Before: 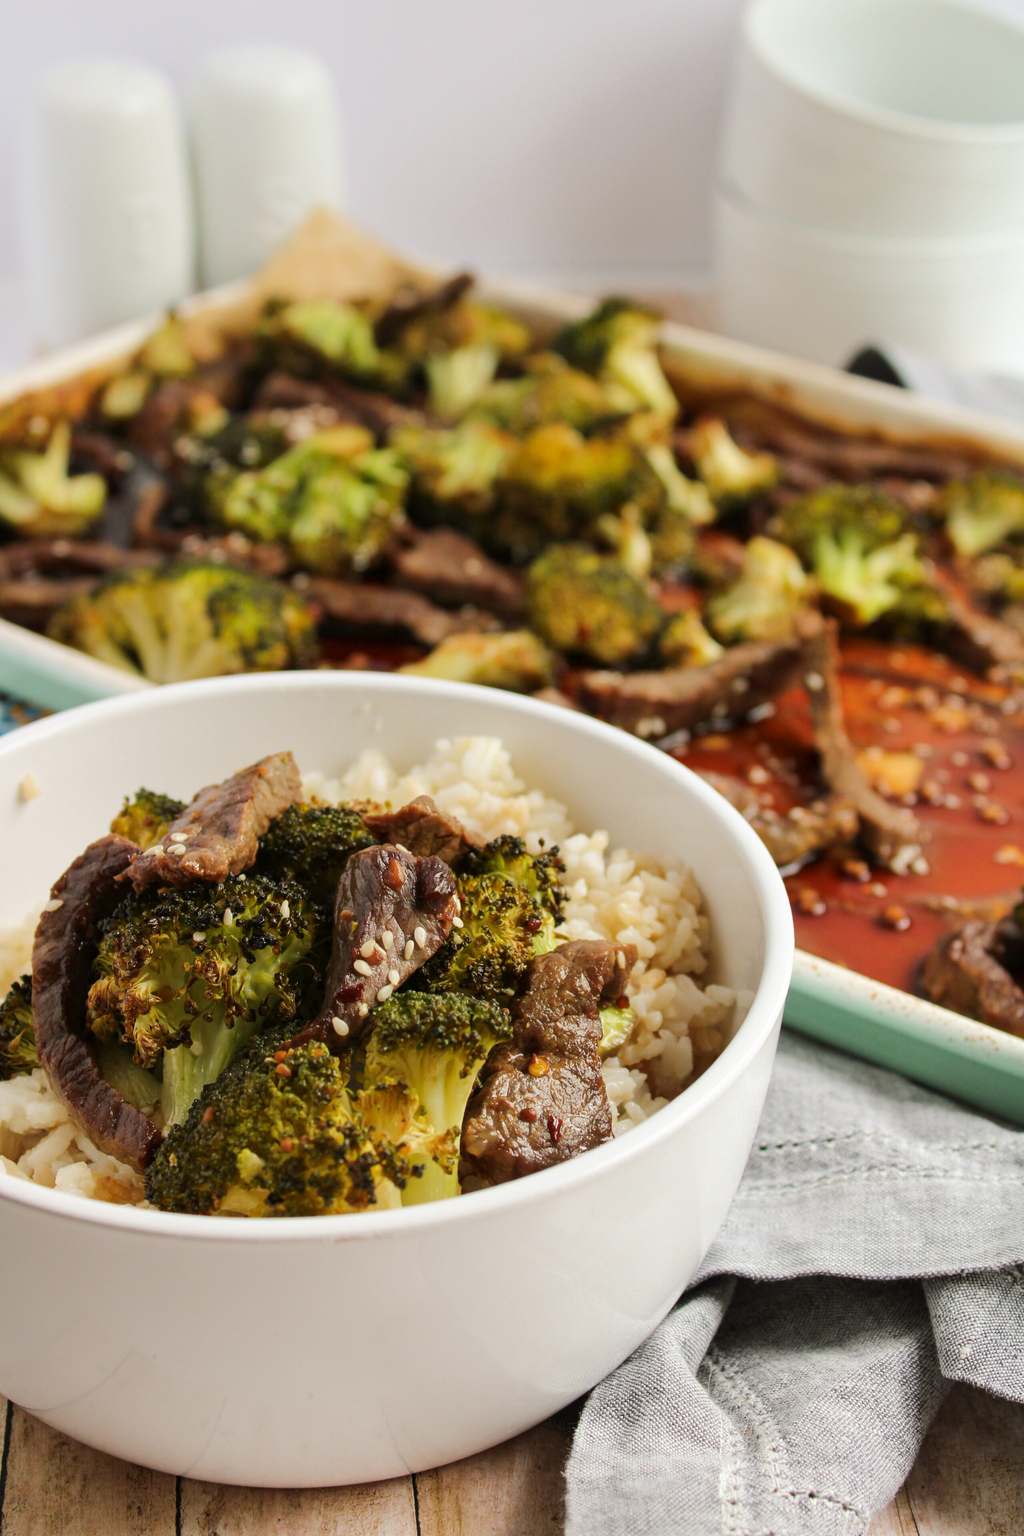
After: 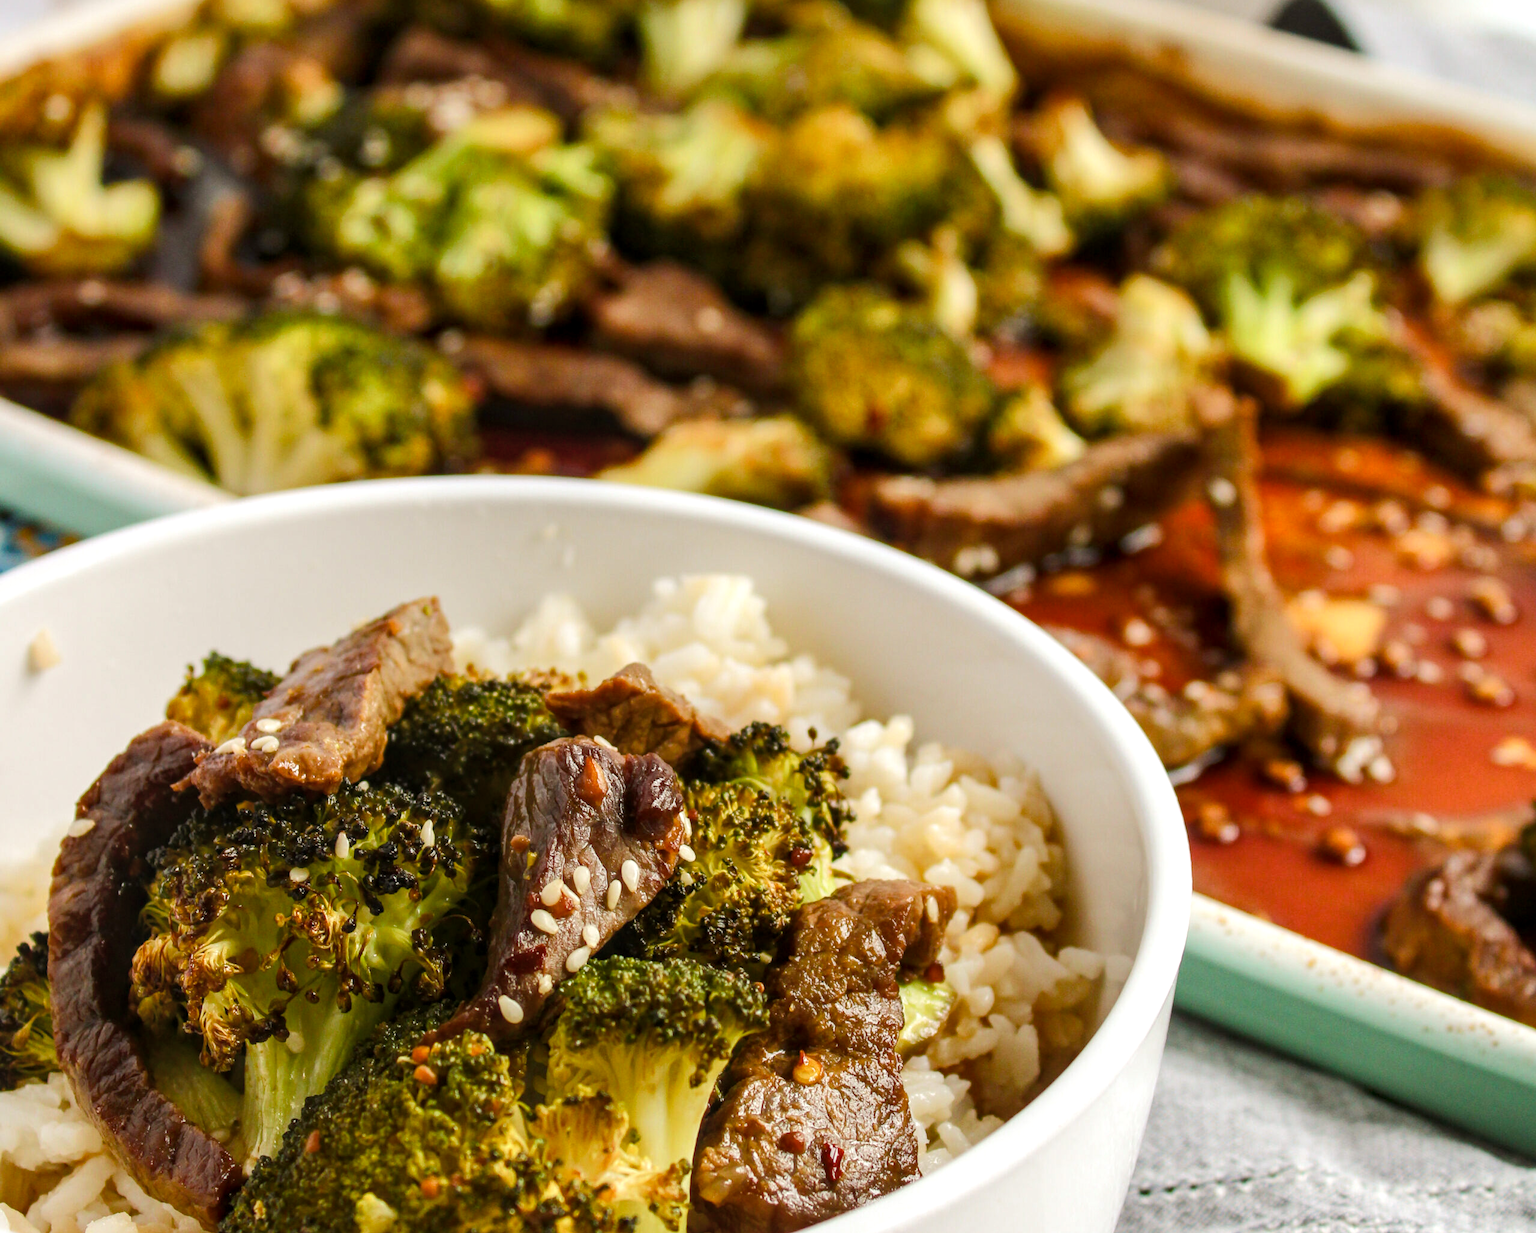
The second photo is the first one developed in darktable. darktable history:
crop and rotate: top 23.043%, bottom 23.437%
color balance rgb: linear chroma grading › shadows 32%, linear chroma grading › global chroma -2%, linear chroma grading › mid-tones 4%, perceptual saturation grading › global saturation -2%, perceptual saturation grading › highlights -8%, perceptual saturation grading › mid-tones 8%, perceptual saturation grading › shadows 4%, perceptual brilliance grading › highlights 8%, perceptual brilliance grading › mid-tones 4%, perceptual brilliance grading › shadows 2%, global vibrance 16%, saturation formula JzAzBz (2021)
local contrast: on, module defaults
